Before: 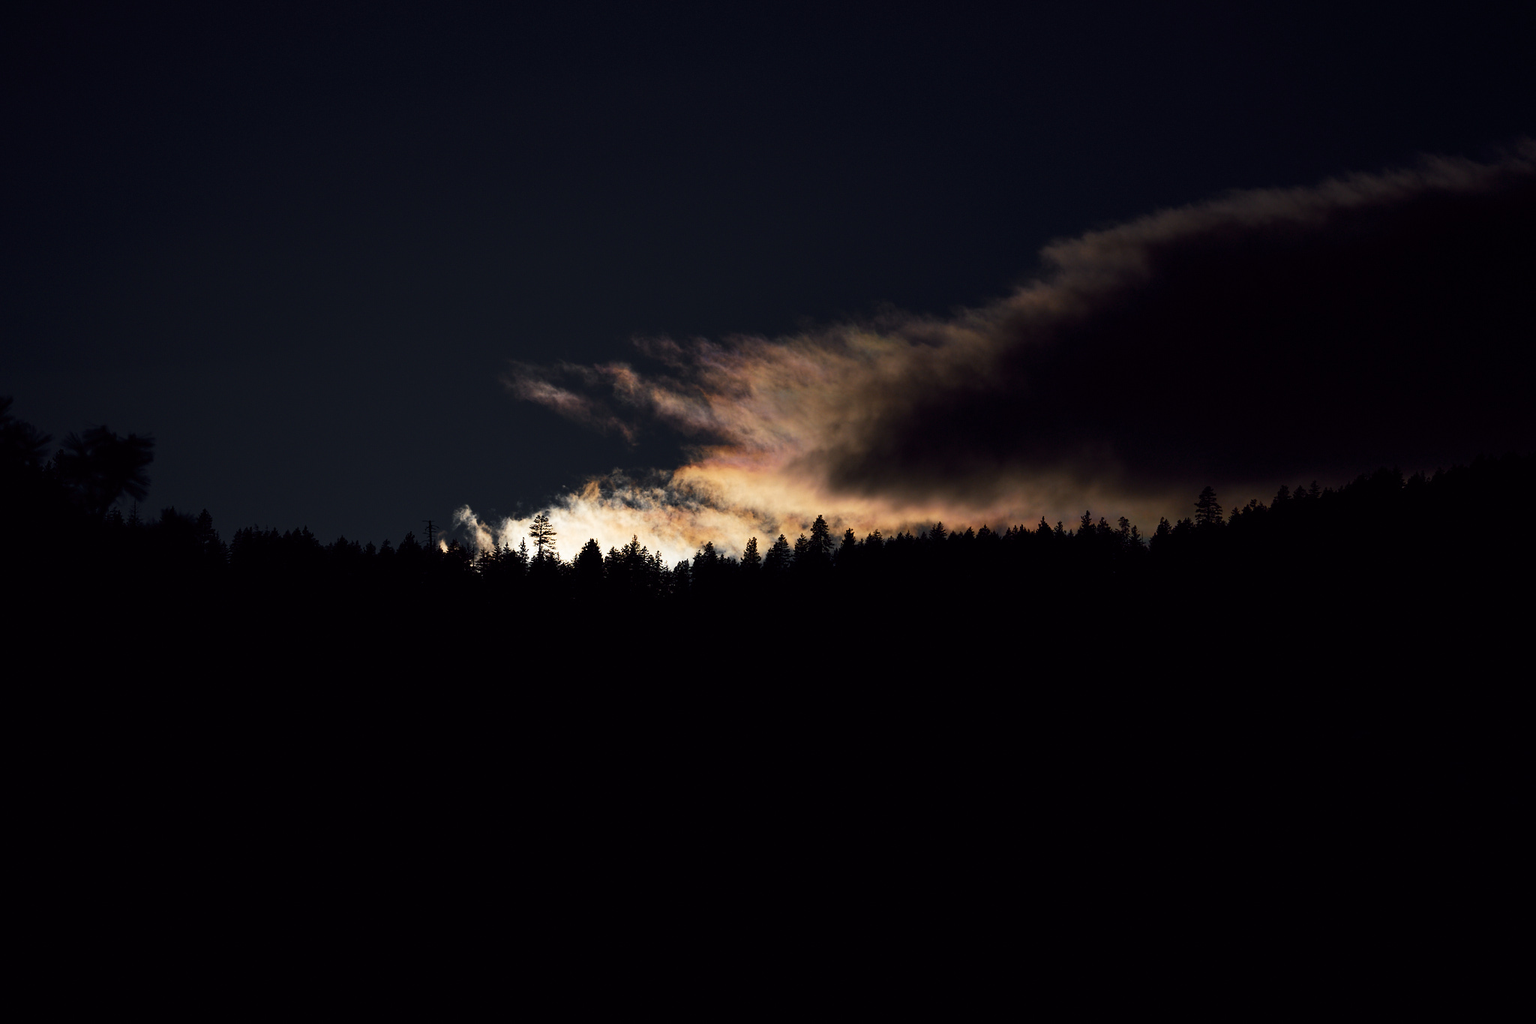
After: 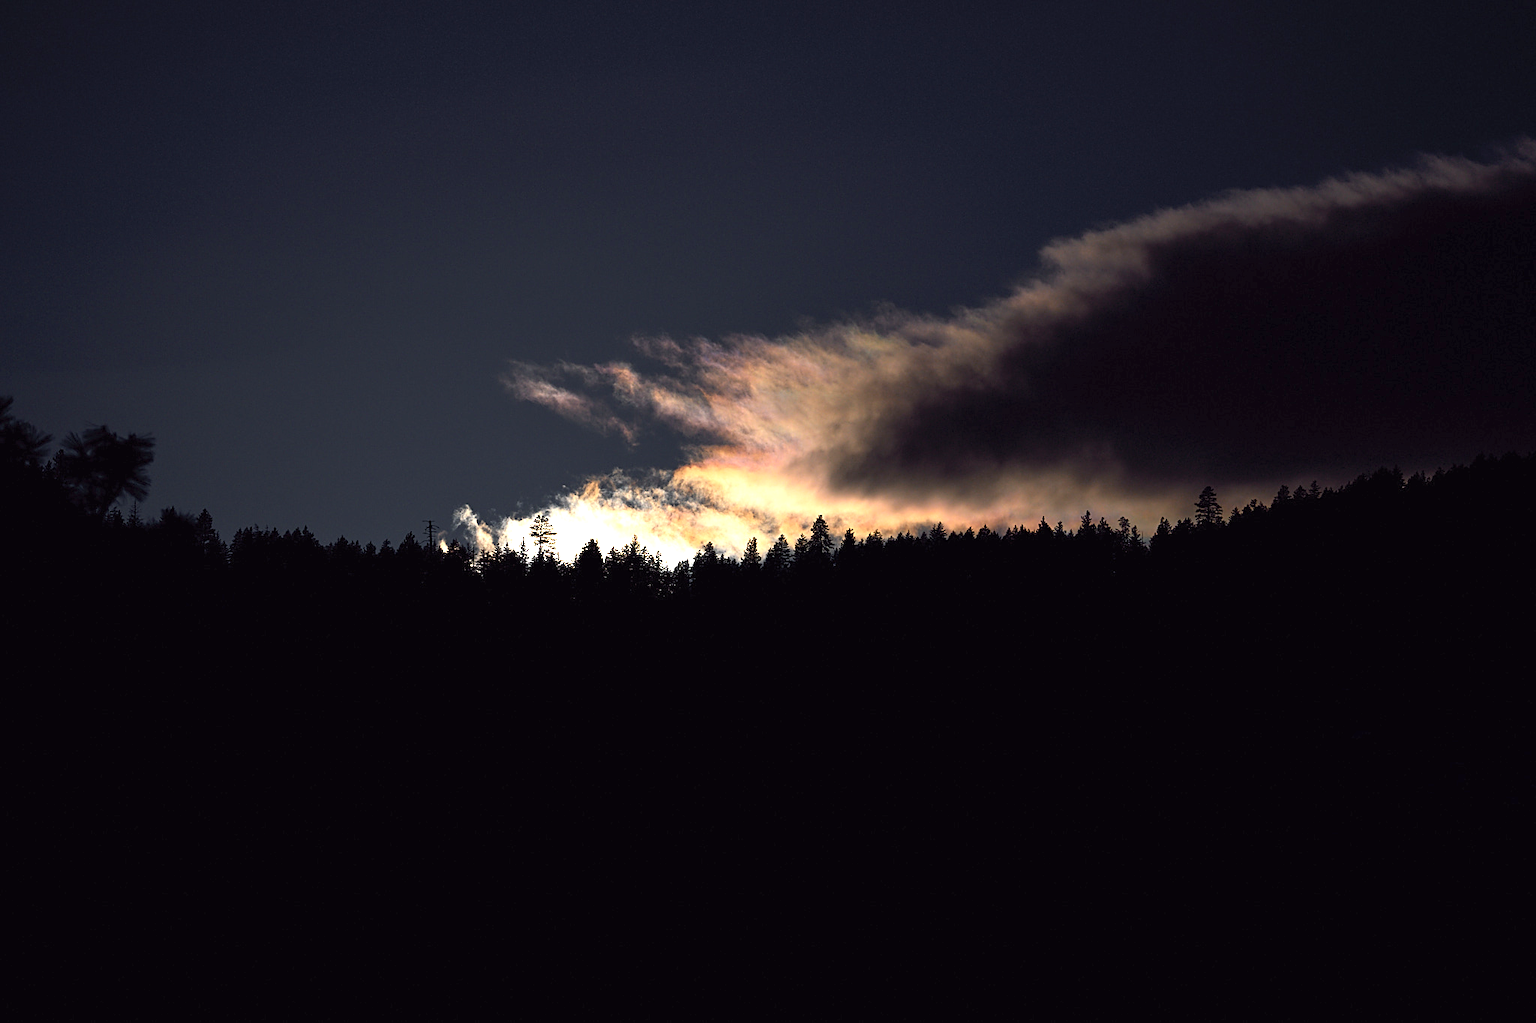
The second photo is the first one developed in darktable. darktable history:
sharpen: amount 0.498
contrast brightness saturation: brightness 0.141
exposure: exposure 0.921 EV, compensate highlight preservation false
